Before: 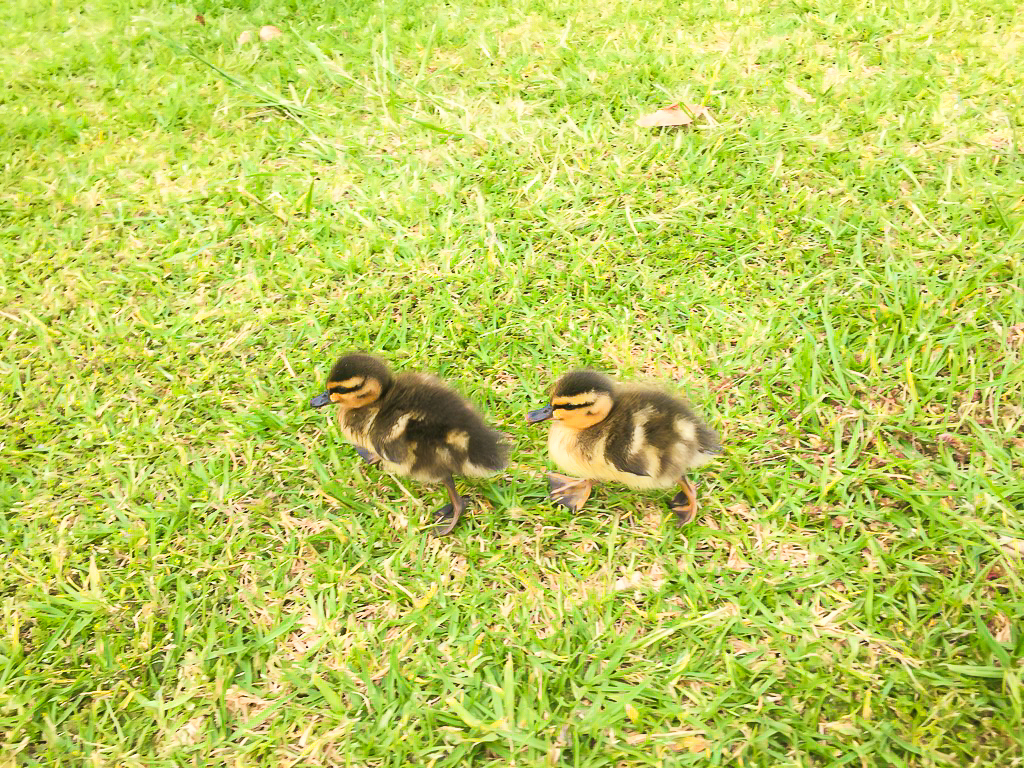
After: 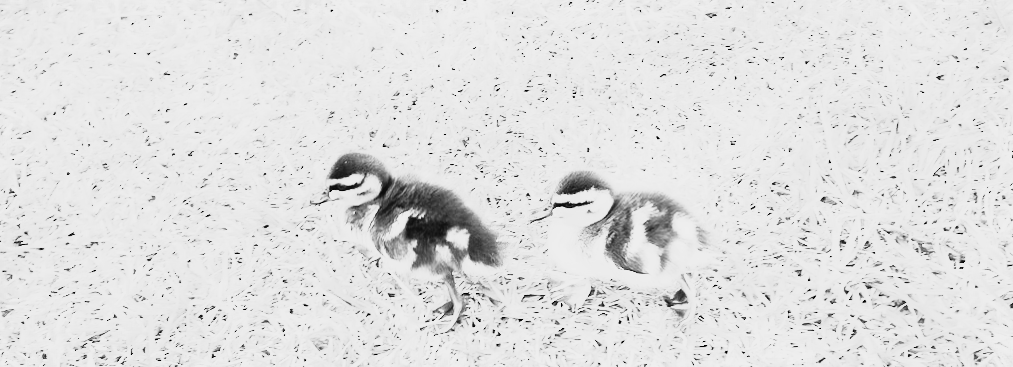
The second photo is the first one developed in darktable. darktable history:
base curve: curves: ch0 [(0, 0) (0.088, 0.125) (0.176, 0.251) (0.354, 0.501) (0.613, 0.749) (1, 0.877)], preserve colors none
rotate and perspective: rotation 0.174°, lens shift (vertical) 0.013, lens shift (horizontal) 0.019, shear 0.001, automatic cropping original format, crop left 0.007, crop right 0.991, crop top 0.016, crop bottom 0.997
monochrome: on, module defaults
crop and rotate: top 26.056%, bottom 25.543%
rgb curve: curves: ch0 [(0, 0) (0.21, 0.15) (0.24, 0.21) (0.5, 0.75) (0.75, 0.96) (0.89, 0.99) (1, 1)]; ch1 [(0, 0.02) (0.21, 0.13) (0.25, 0.2) (0.5, 0.67) (0.75, 0.9) (0.89, 0.97) (1, 1)]; ch2 [(0, 0.02) (0.21, 0.13) (0.25, 0.2) (0.5, 0.67) (0.75, 0.9) (0.89, 0.97) (1, 1)], compensate middle gray true
